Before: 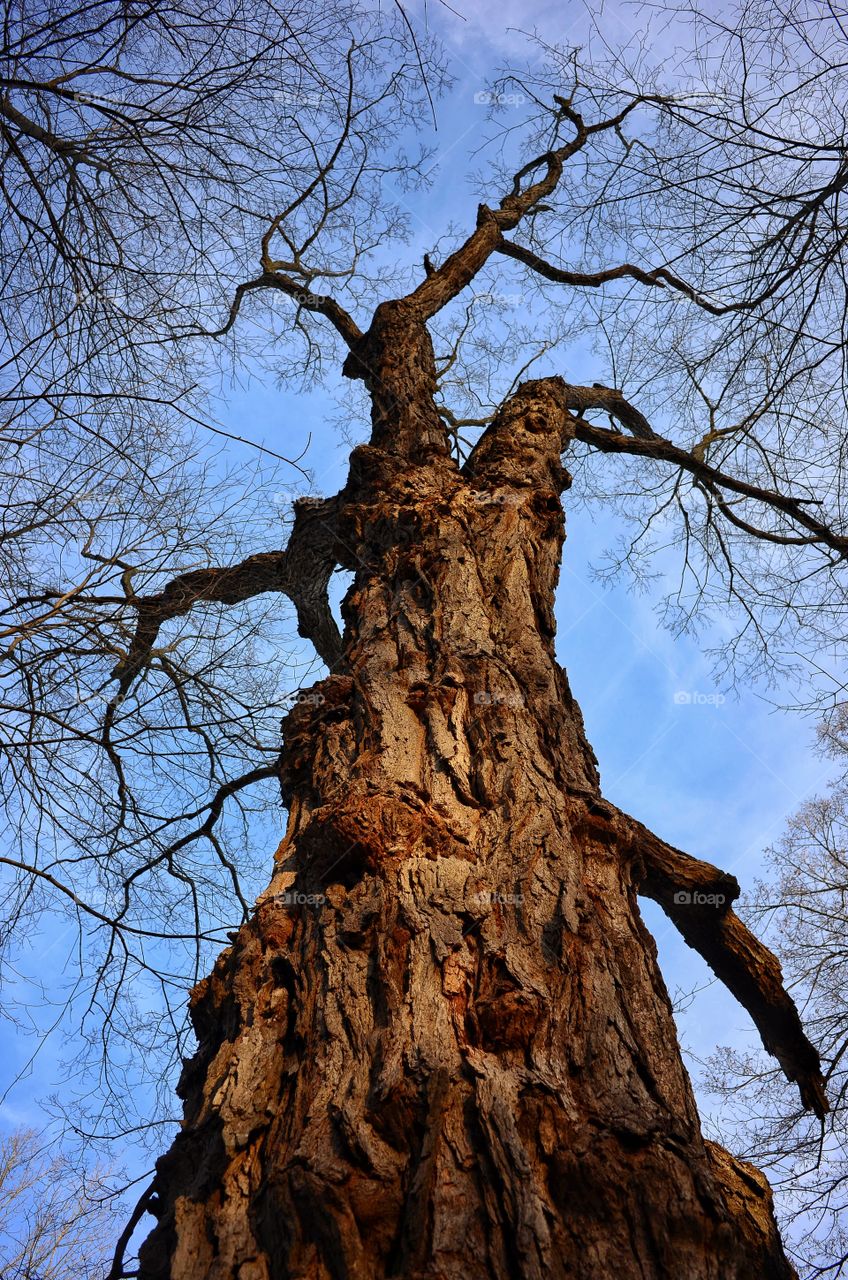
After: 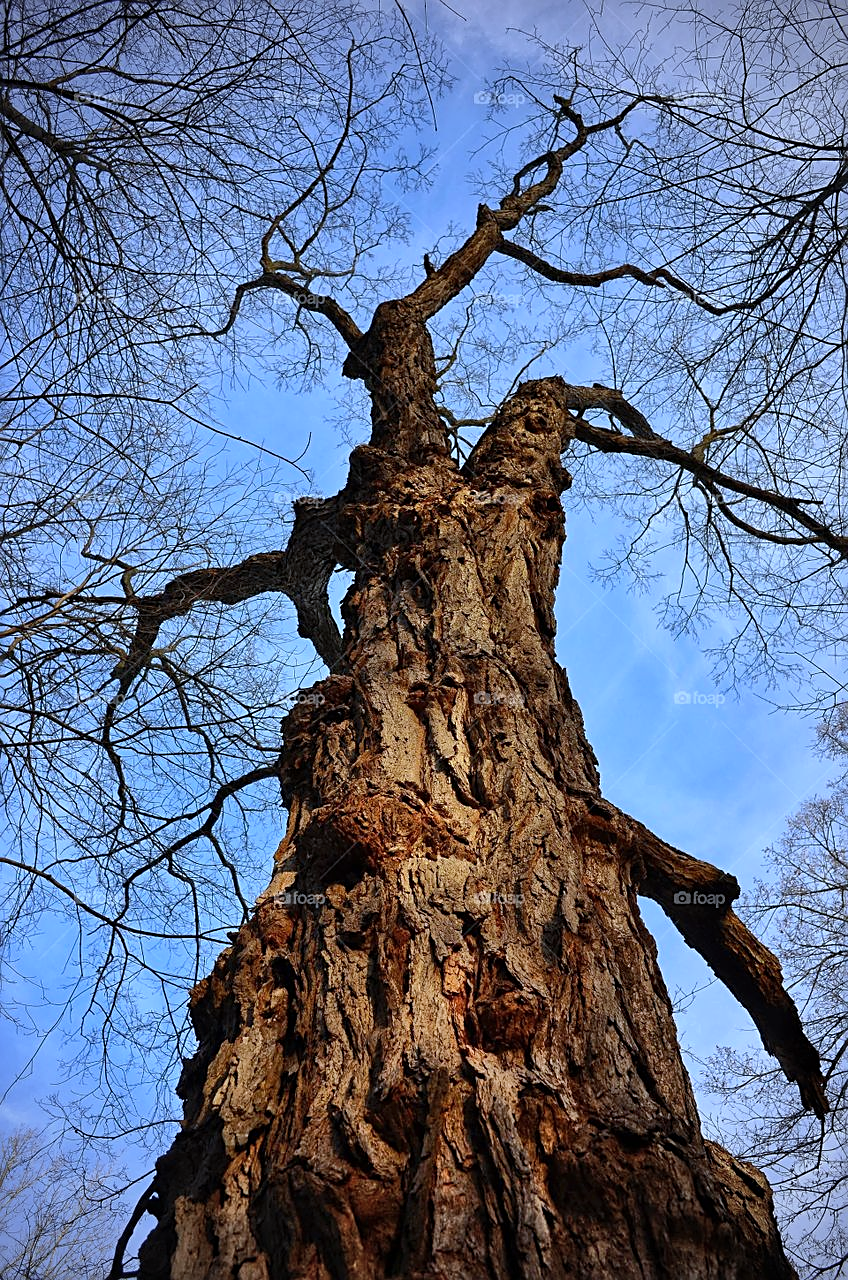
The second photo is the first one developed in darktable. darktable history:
vignetting: unbound false
shadows and highlights: soften with gaussian
white balance: red 0.924, blue 1.095
sharpen: on, module defaults
